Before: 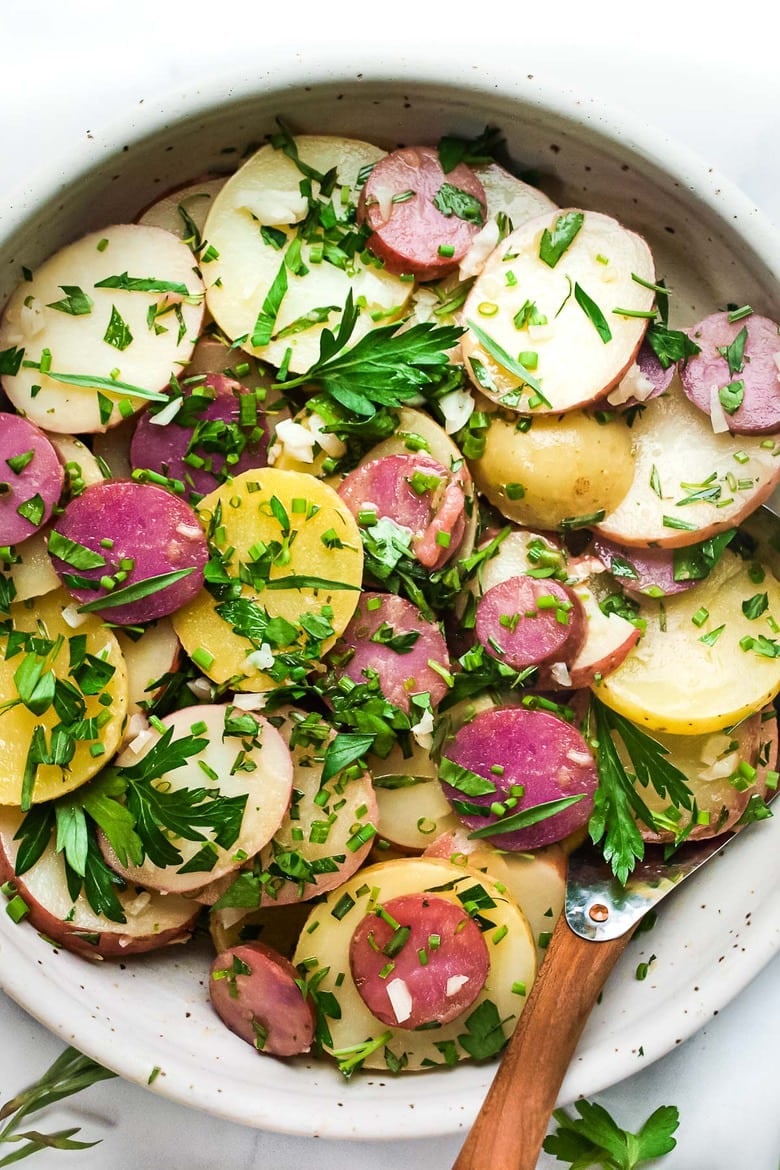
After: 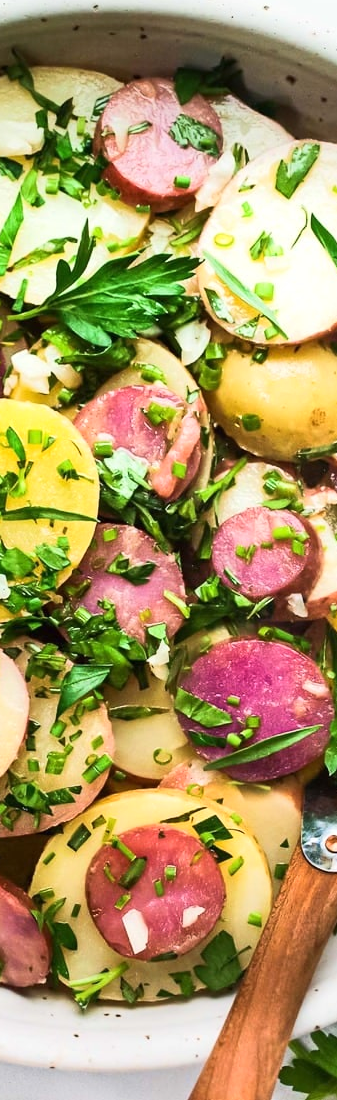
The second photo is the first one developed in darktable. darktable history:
tone curve: curves: ch0 [(0, 0) (0.003, 0.006) (0.011, 0.015) (0.025, 0.032) (0.044, 0.054) (0.069, 0.079) (0.1, 0.111) (0.136, 0.146) (0.177, 0.186) (0.224, 0.229) (0.277, 0.286) (0.335, 0.348) (0.399, 0.426) (0.468, 0.514) (0.543, 0.609) (0.623, 0.706) (0.709, 0.789) (0.801, 0.862) (0.898, 0.926) (1, 1)]
crop: left 33.885%, top 5.97%, right 22.817%
